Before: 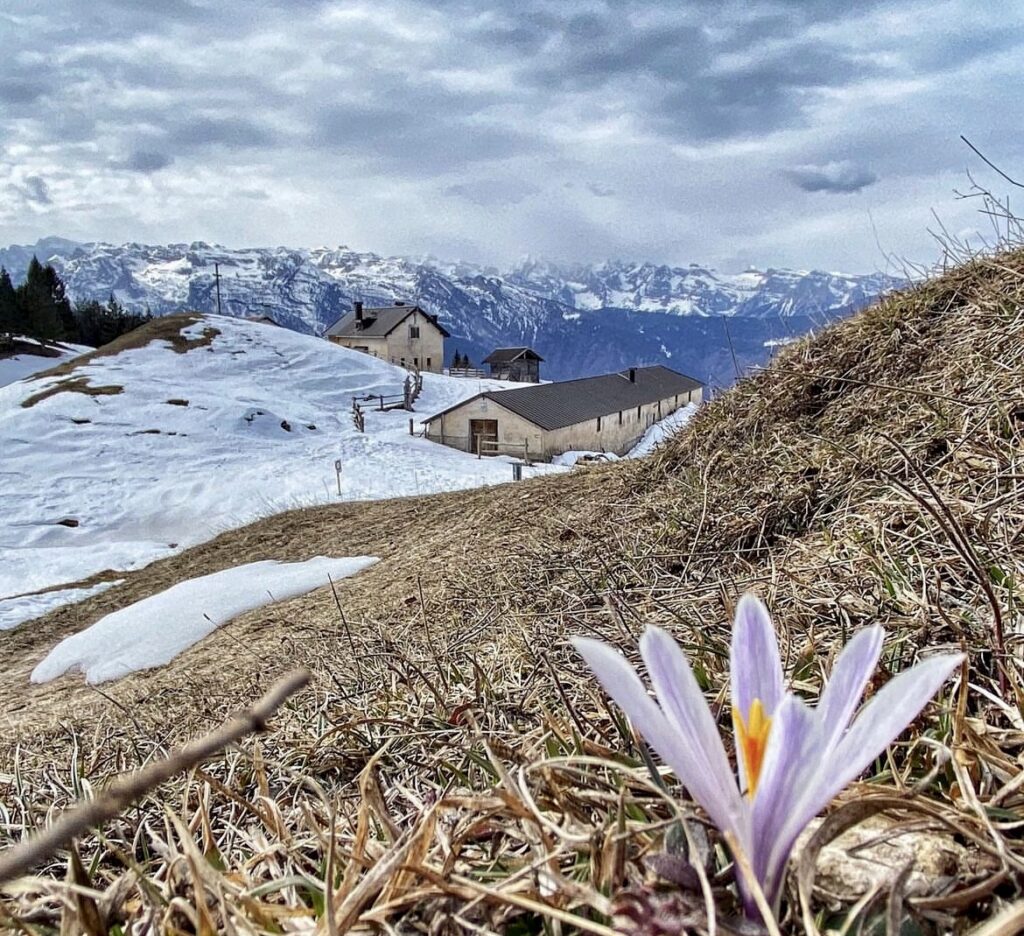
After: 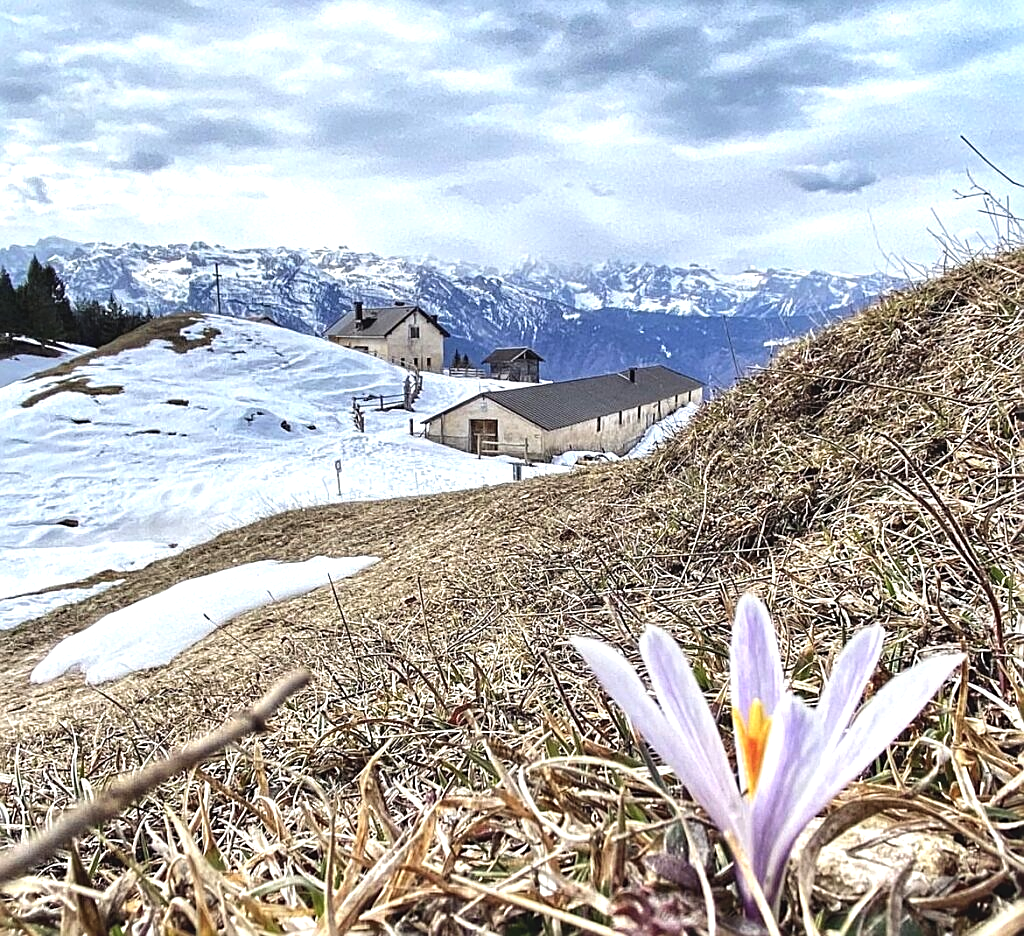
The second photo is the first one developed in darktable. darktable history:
sharpen: on, module defaults
exposure: black level correction -0.005, exposure 0.622 EV, compensate highlight preservation false
